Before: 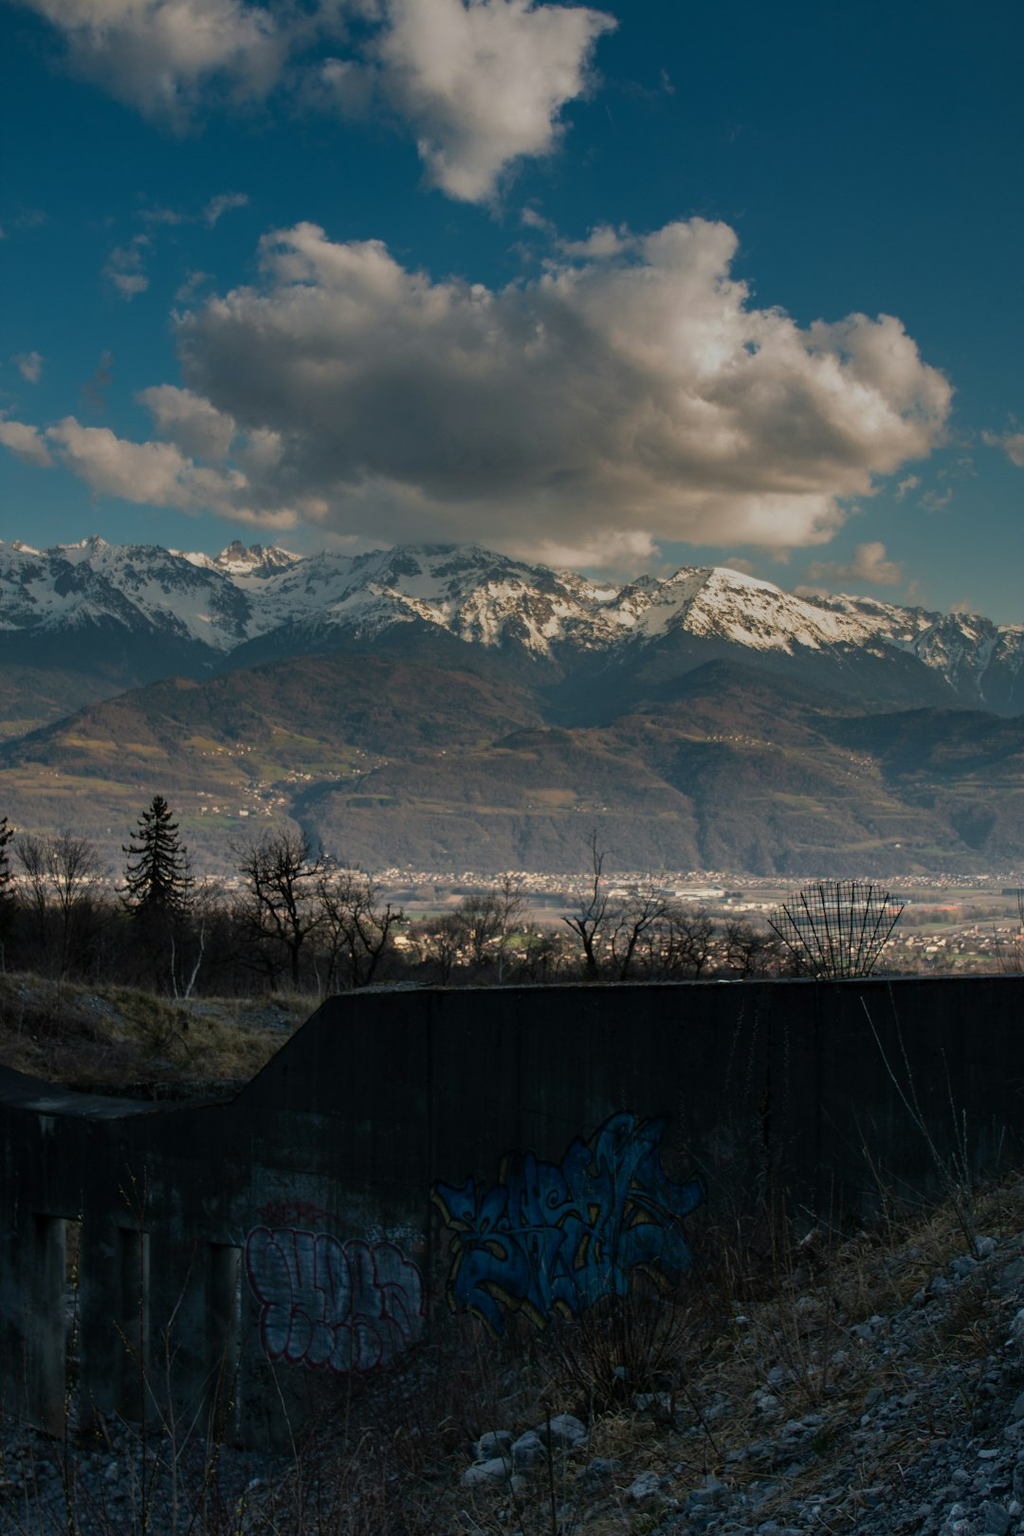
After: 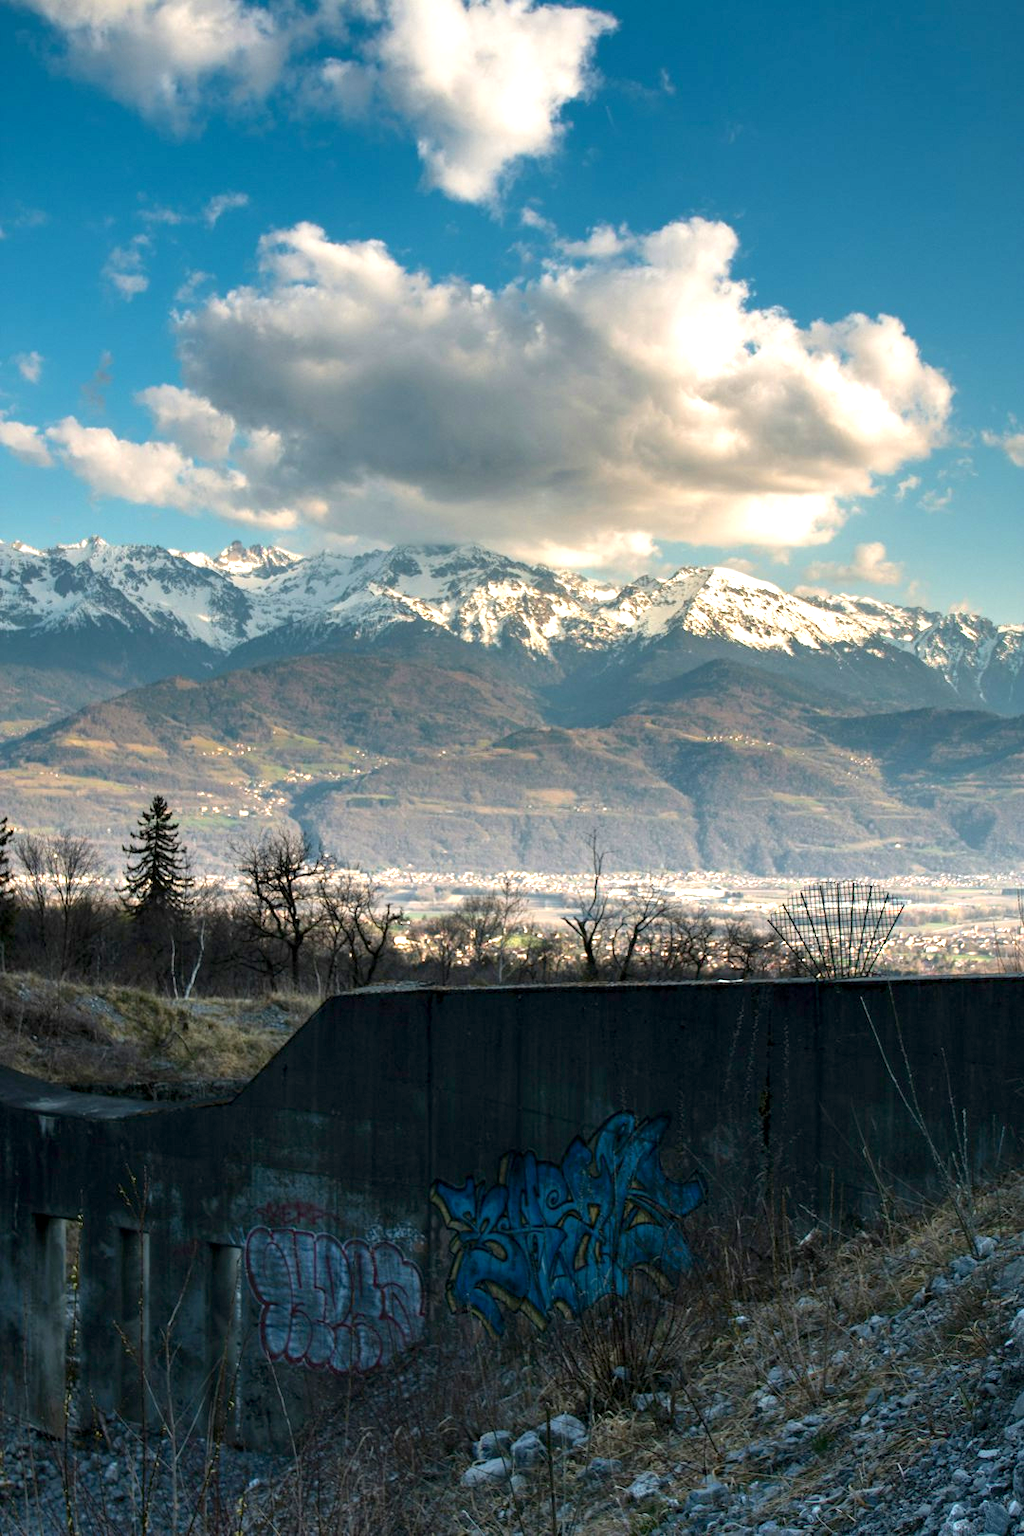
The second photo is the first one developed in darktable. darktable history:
exposure: black level correction 0.001, exposure 1.728 EV, compensate highlight preservation false
